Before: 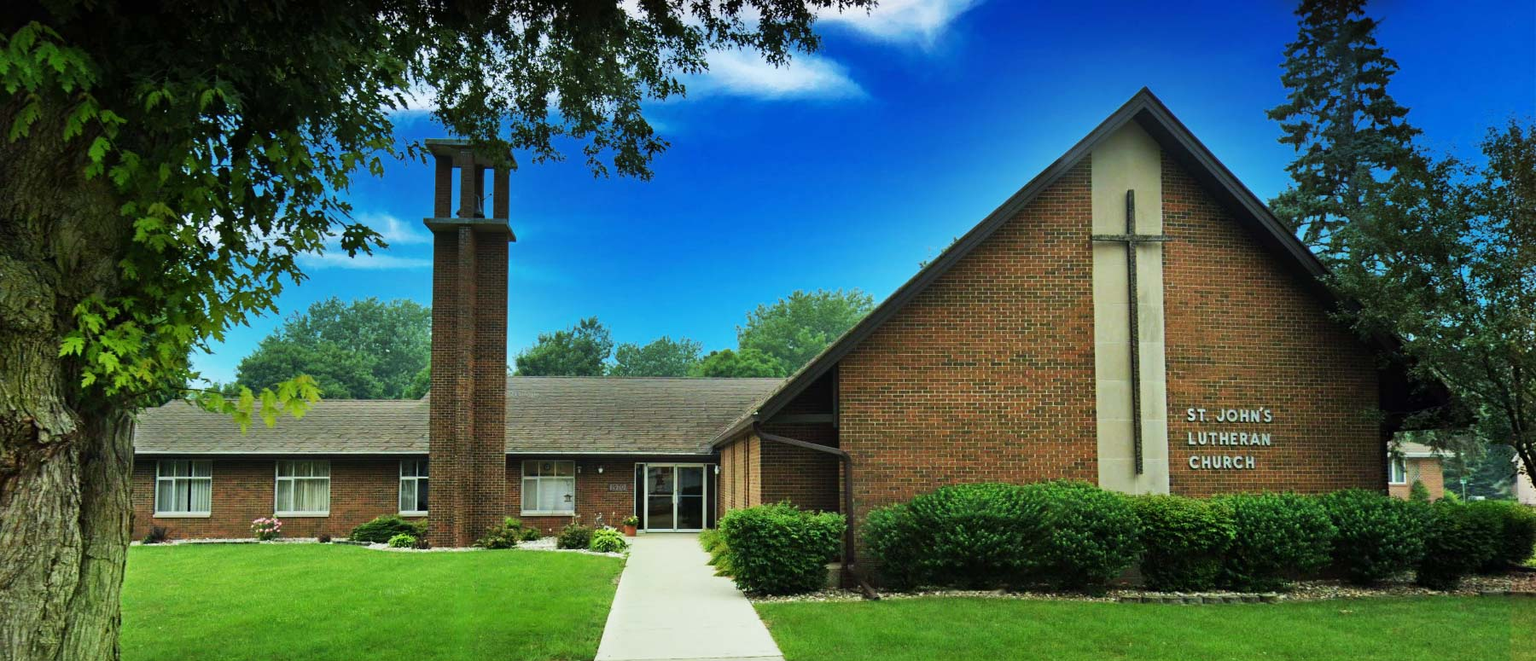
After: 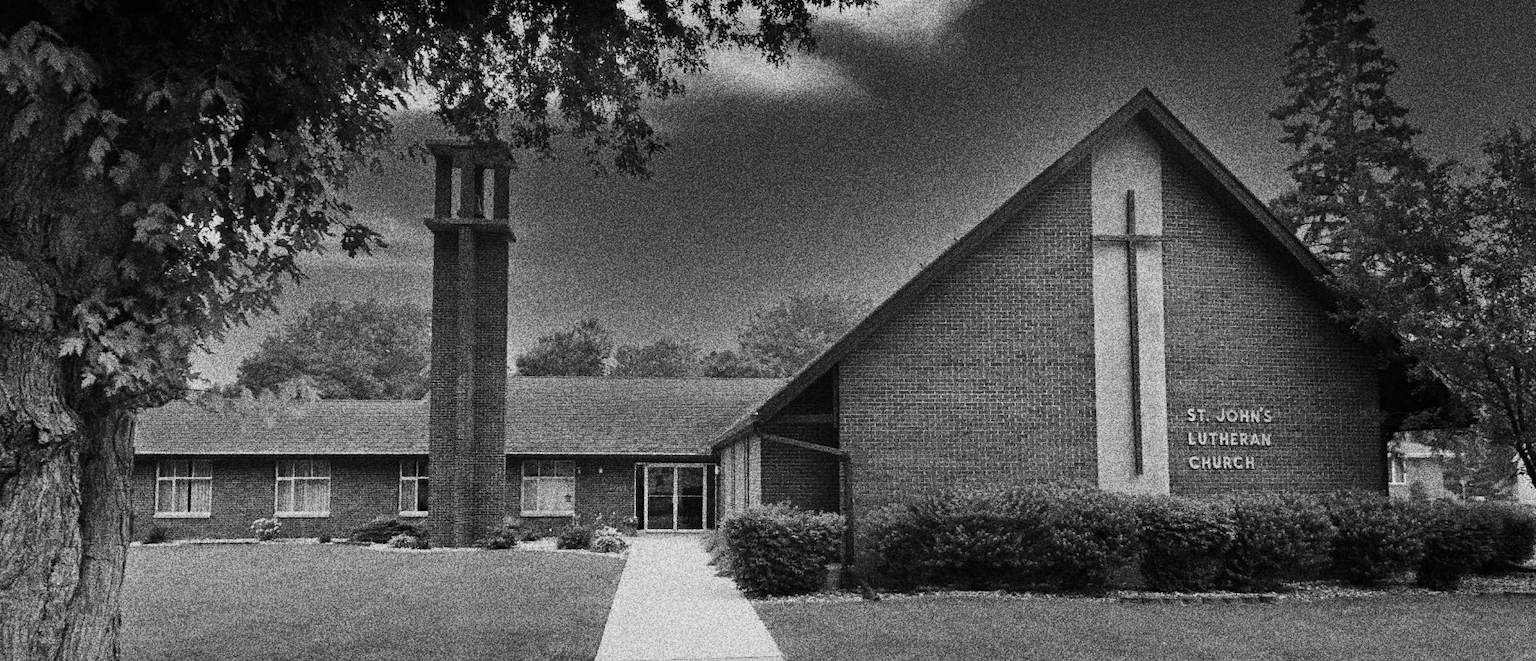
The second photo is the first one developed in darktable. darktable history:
monochrome: a 26.22, b 42.67, size 0.8
grain: coarseness 30.02 ISO, strength 100%
